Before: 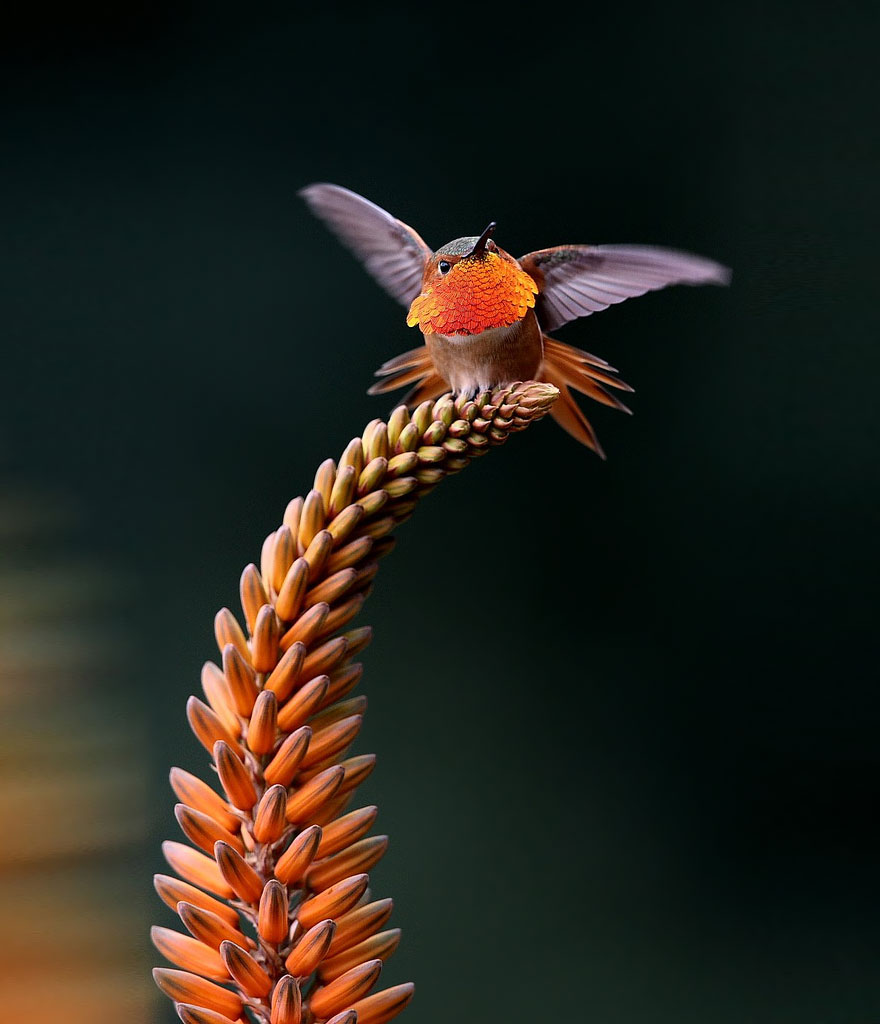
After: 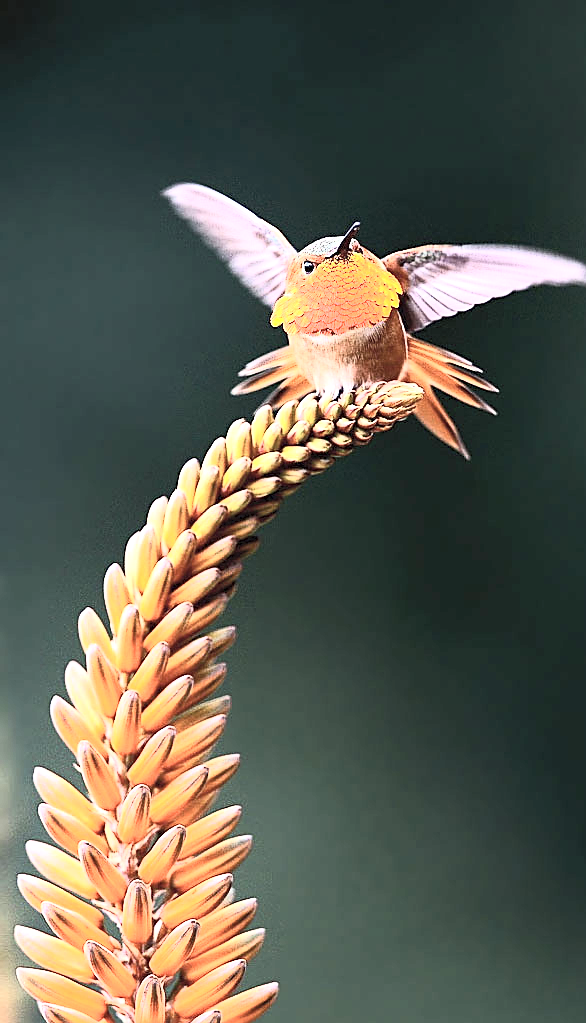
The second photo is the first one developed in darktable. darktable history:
contrast brightness saturation: contrast 0.432, brightness 0.562, saturation -0.196
crop and rotate: left 15.539%, right 17.758%
tone equalizer: edges refinement/feathering 500, mask exposure compensation -1.57 EV, preserve details no
exposure: black level correction 0, exposure 1.599 EV, compensate highlight preservation false
sharpen: amount 0.496
